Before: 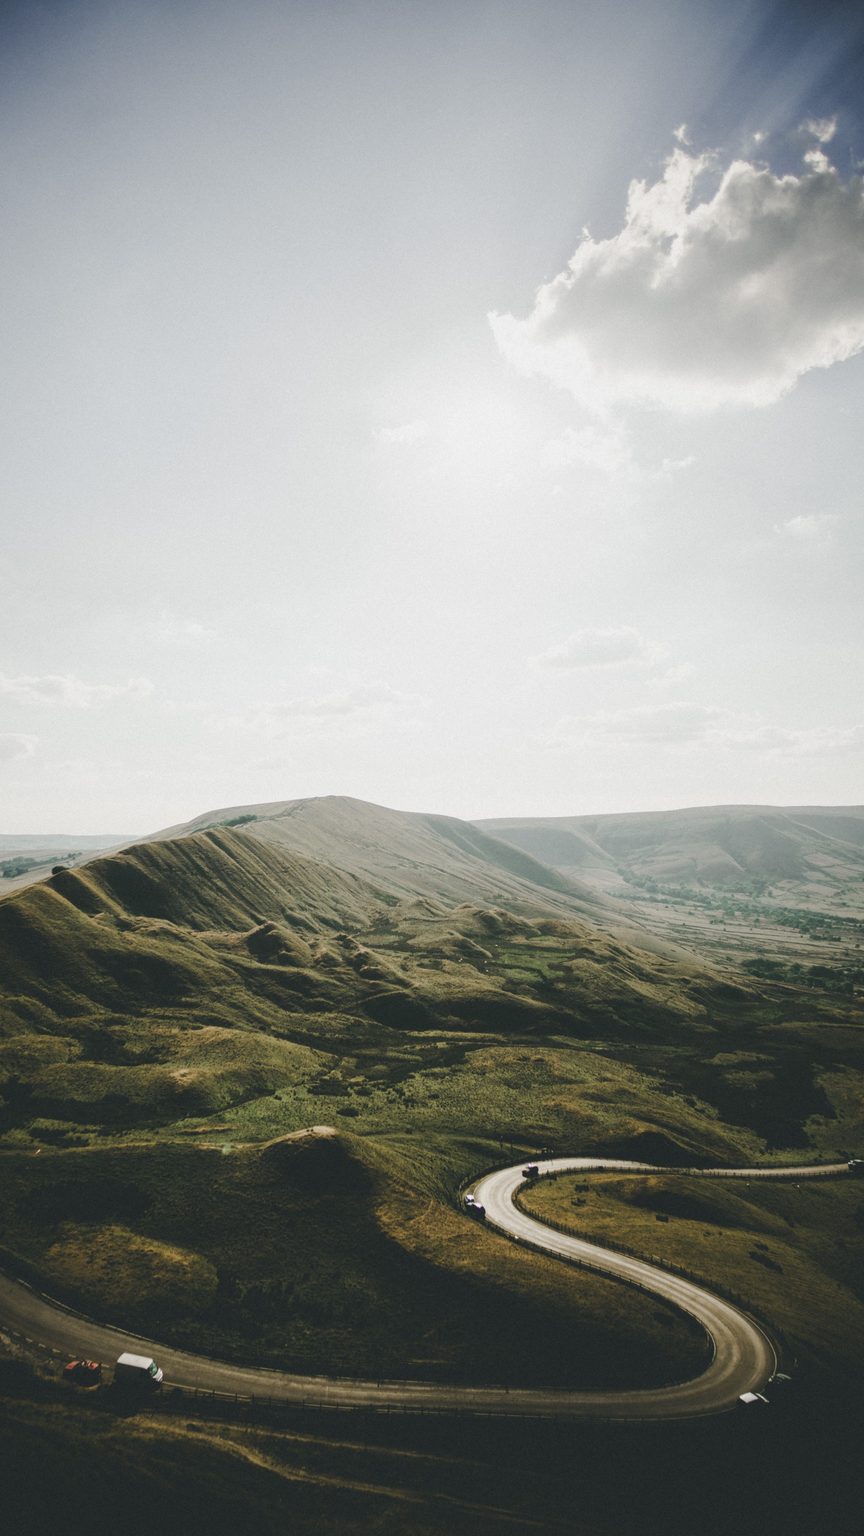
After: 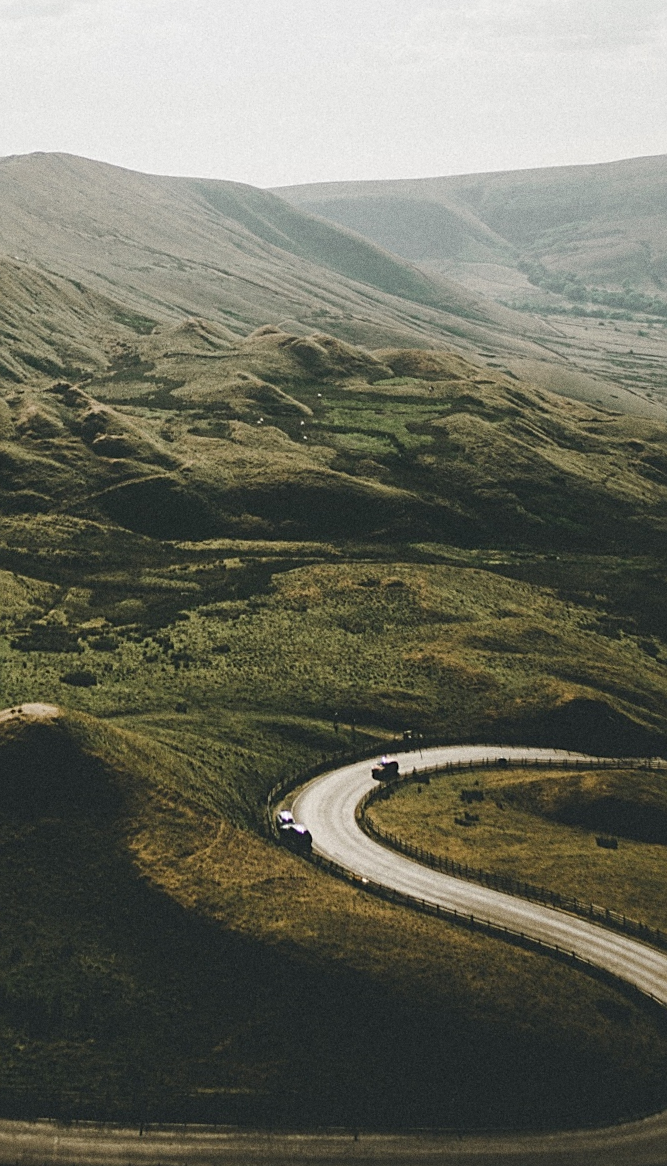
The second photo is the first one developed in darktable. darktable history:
rotate and perspective: rotation -1.42°, crop left 0.016, crop right 0.984, crop top 0.035, crop bottom 0.965
grain: on, module defaults
bloom: size 9%, threshold 100%, strength 7%
sharpen: on, module defaults
crop: left 35.976%, top 45.819%, right 18.162%, bottom 5.807%
